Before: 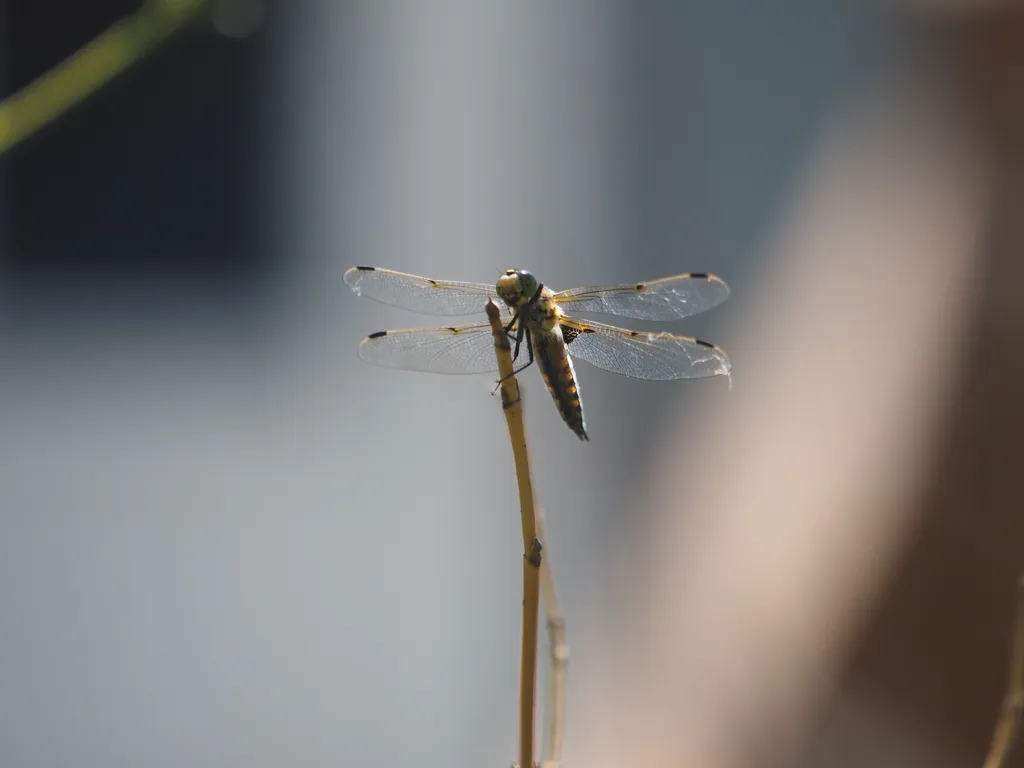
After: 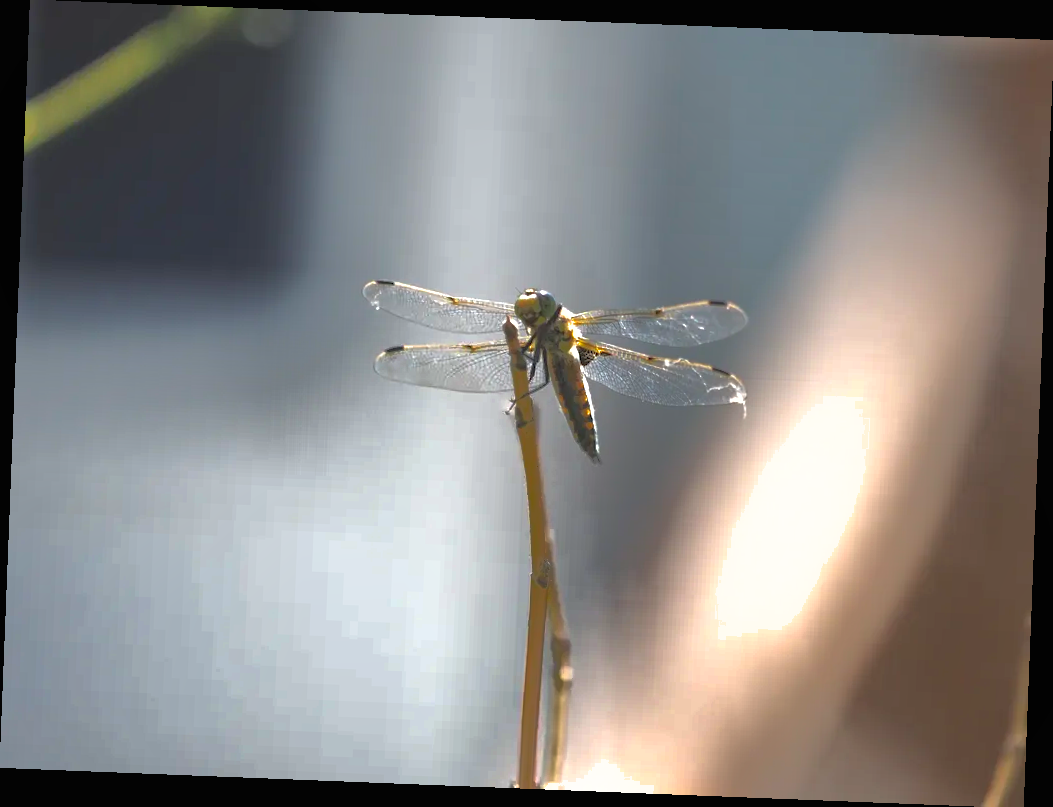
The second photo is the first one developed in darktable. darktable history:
shadows and highlights: shadows 38.43, highlights -74.54
rotate and perspective: rotation 2.27°, automatic cropping off
exposure: black level correction 0, exposure 1.1 EV, compensate exposure bias true, compensate highlight preservation false
